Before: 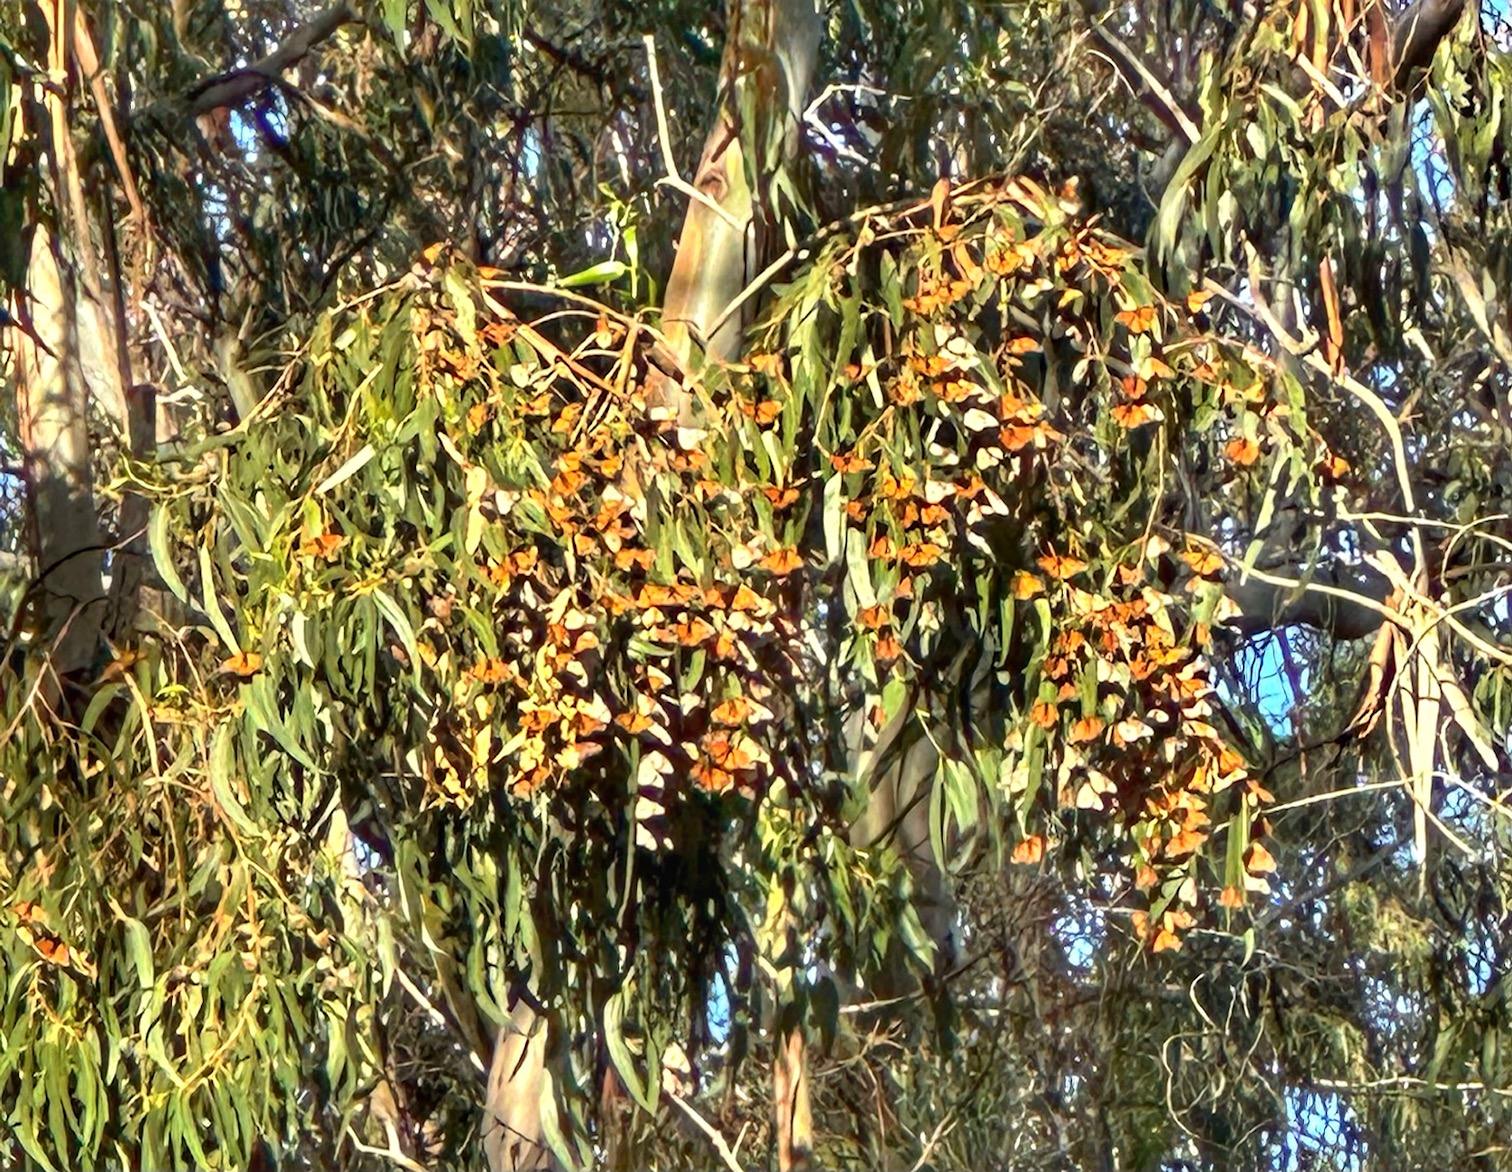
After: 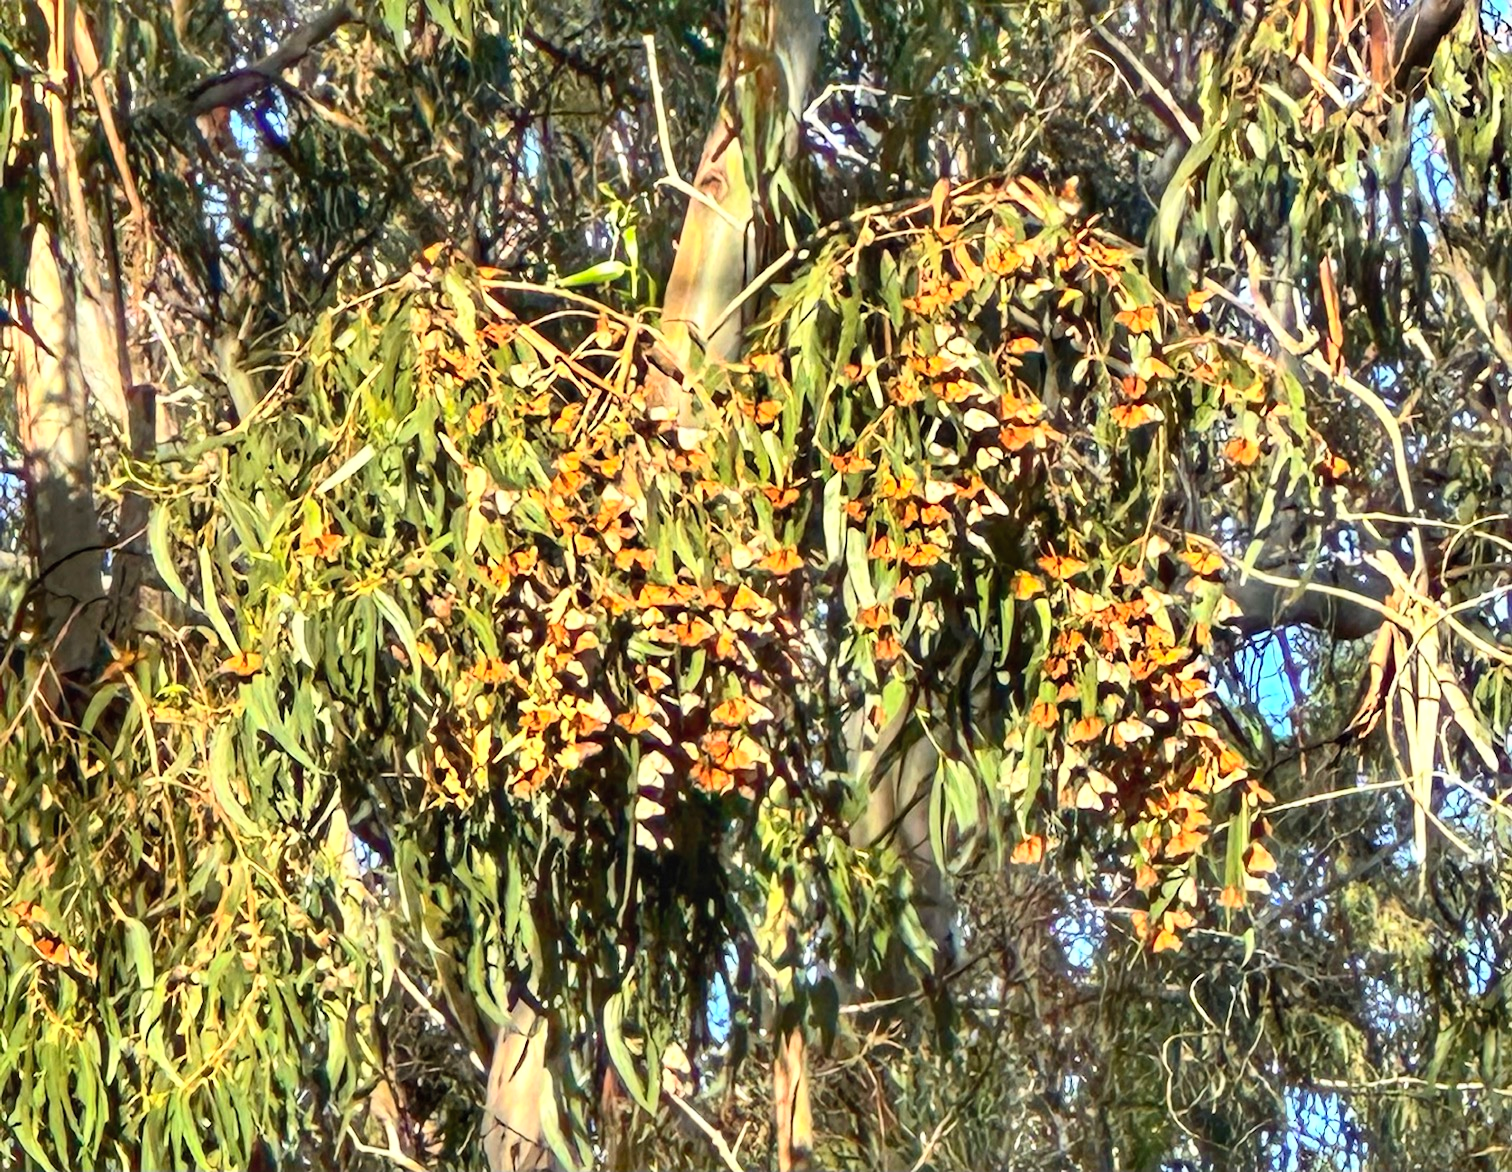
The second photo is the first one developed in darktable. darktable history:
contrast brightness saturation: contrast 0.198, brightness 0.153, saturation 0.143
